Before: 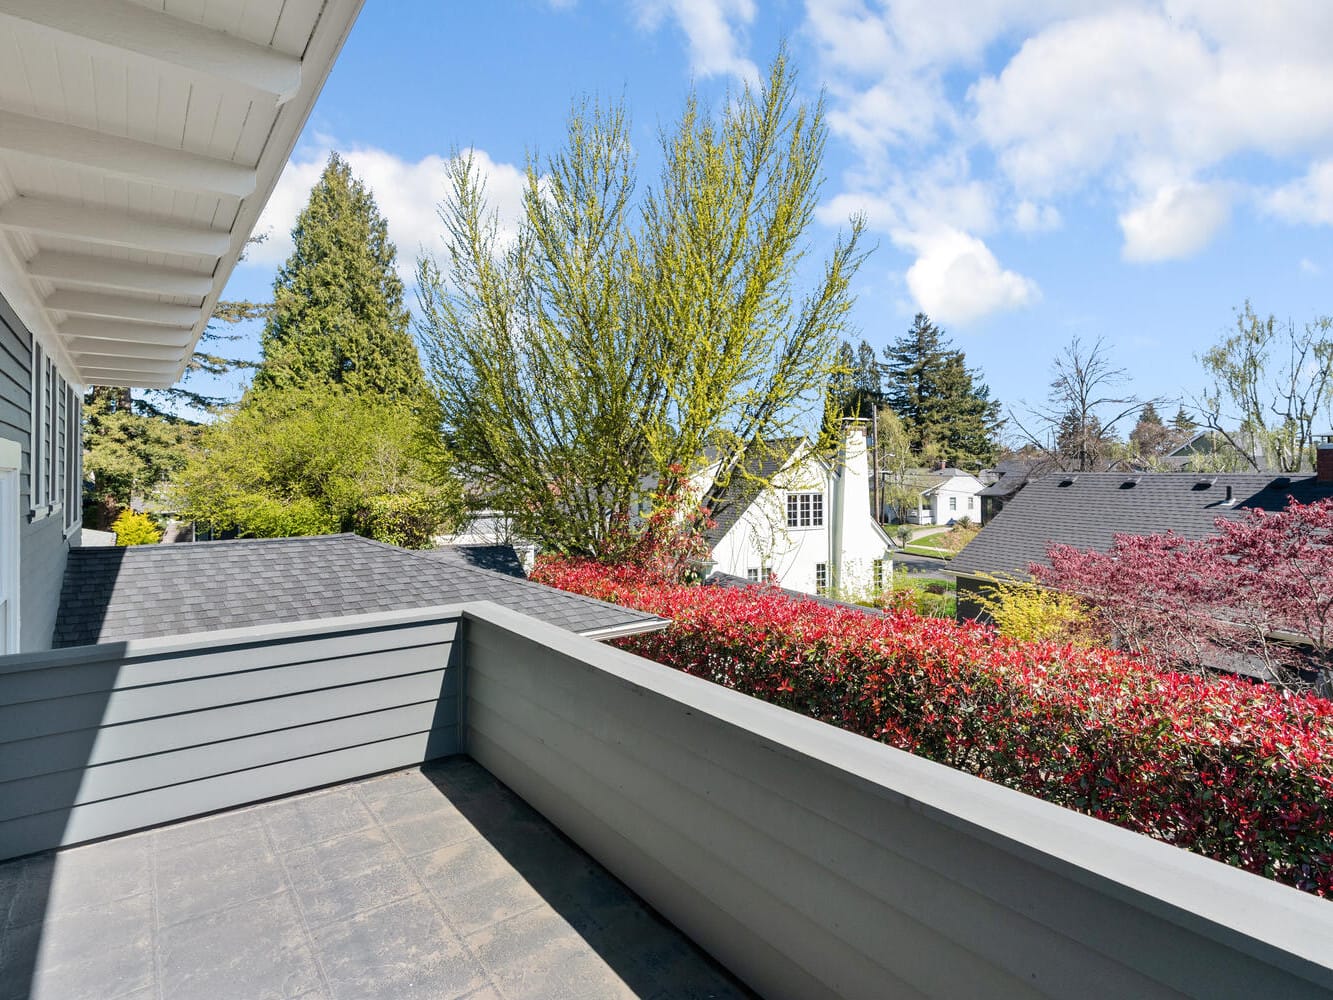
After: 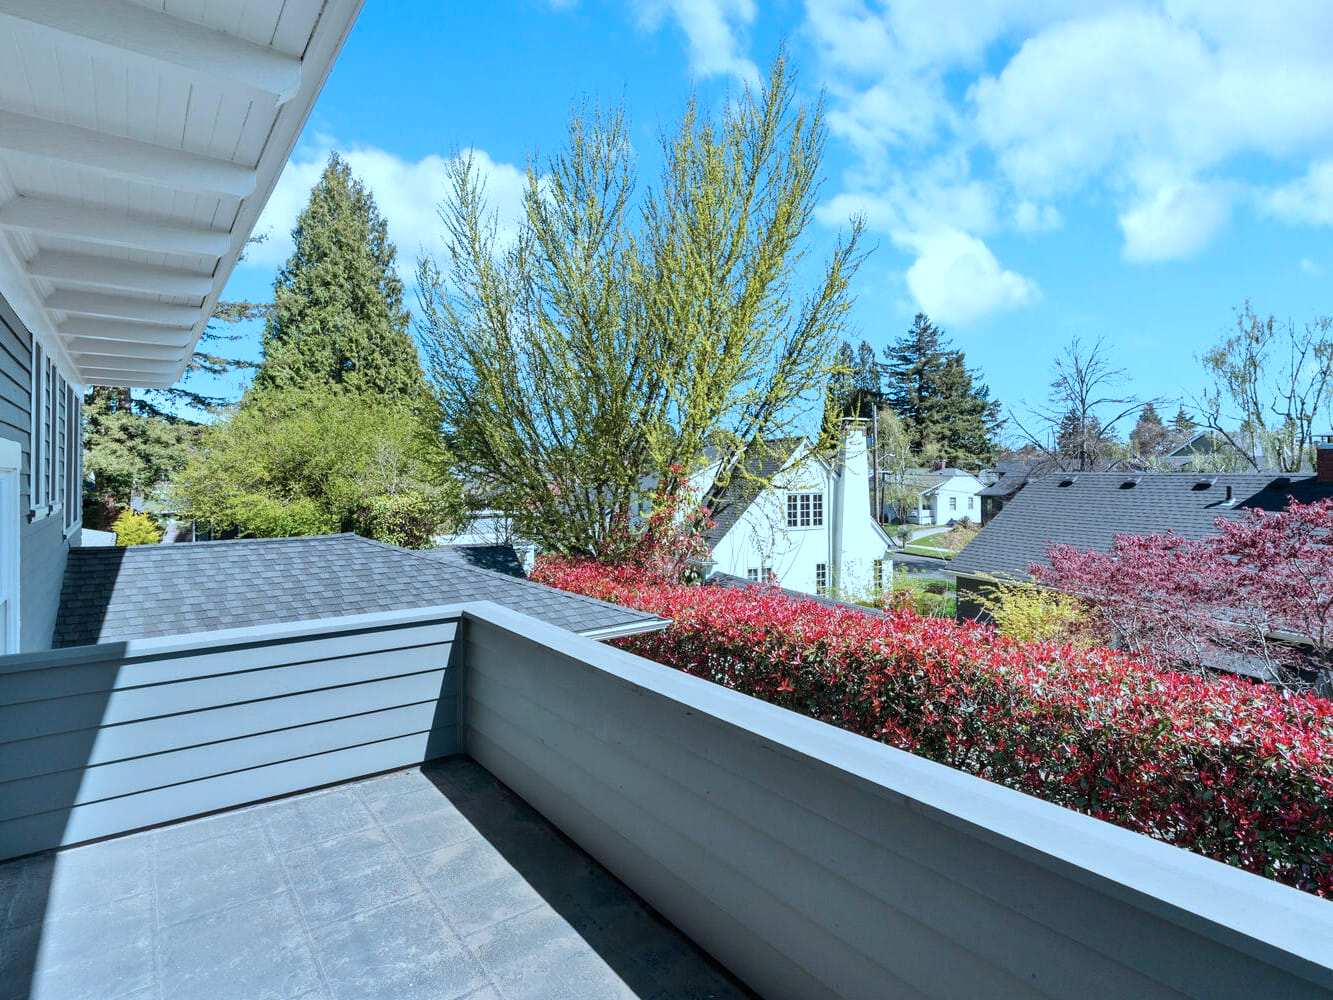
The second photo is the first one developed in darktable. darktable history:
exposure: compensate exposure bias true, compensate highlight preservation false
color correction: highlights a* -9.44, highlights b* -23.62
